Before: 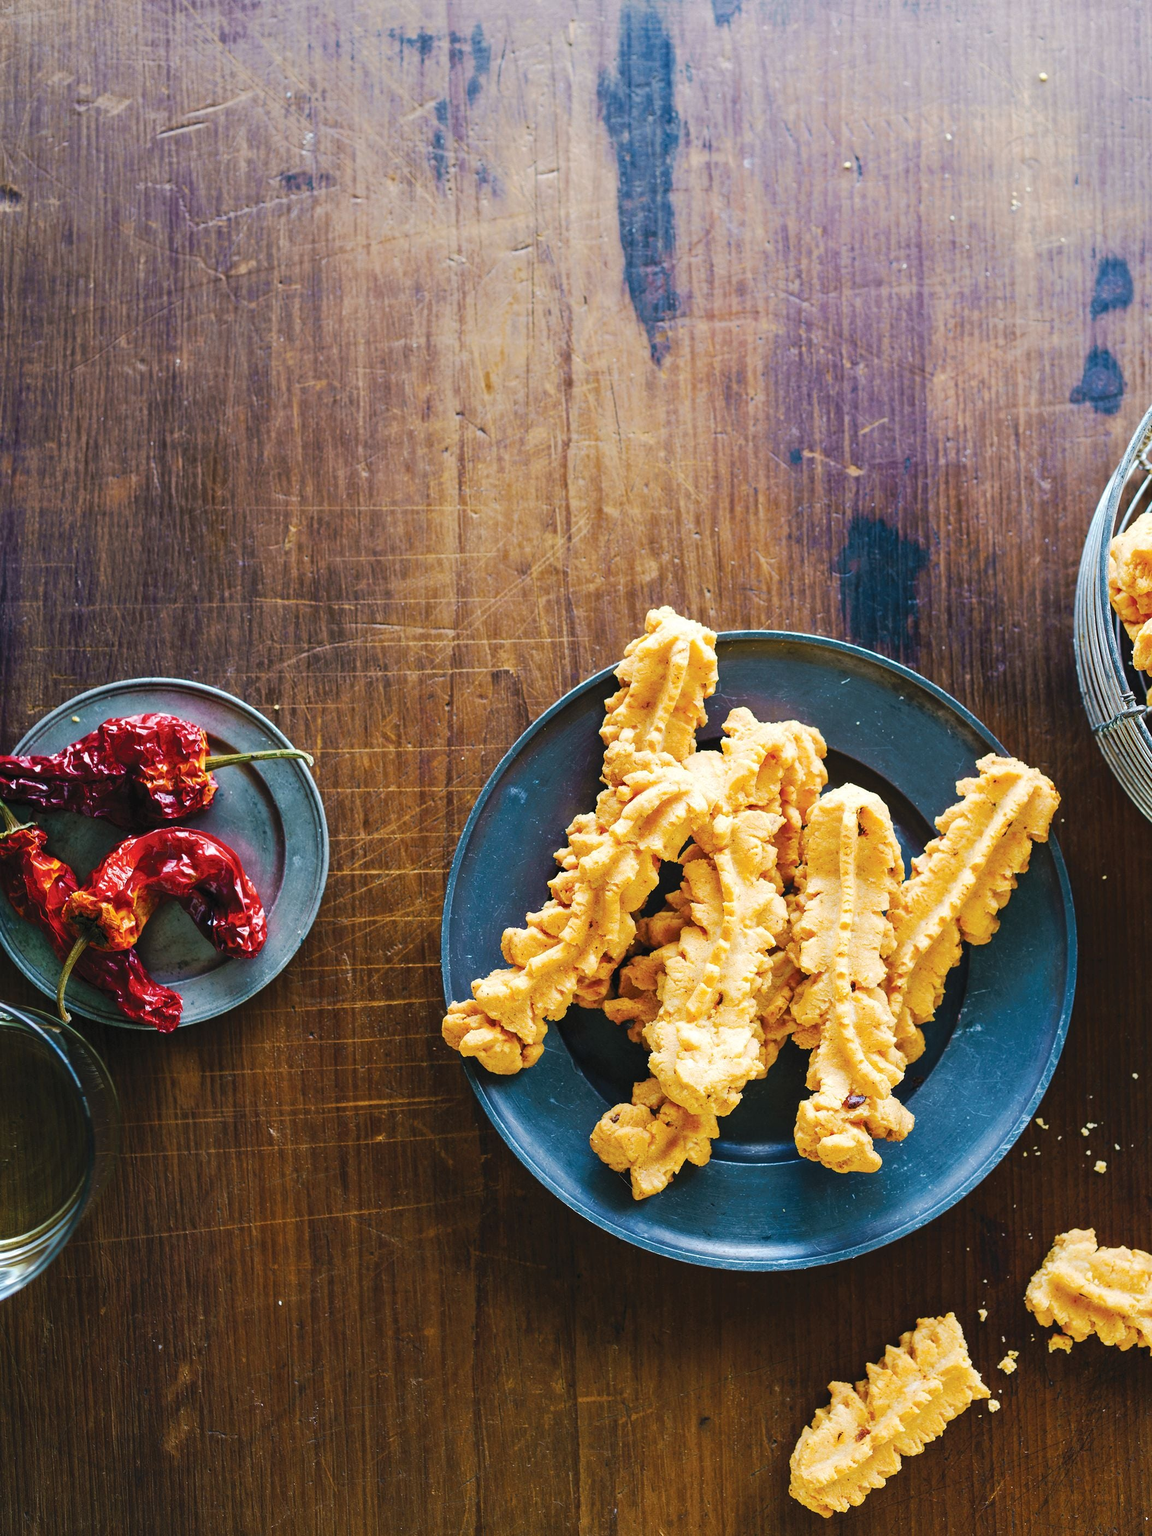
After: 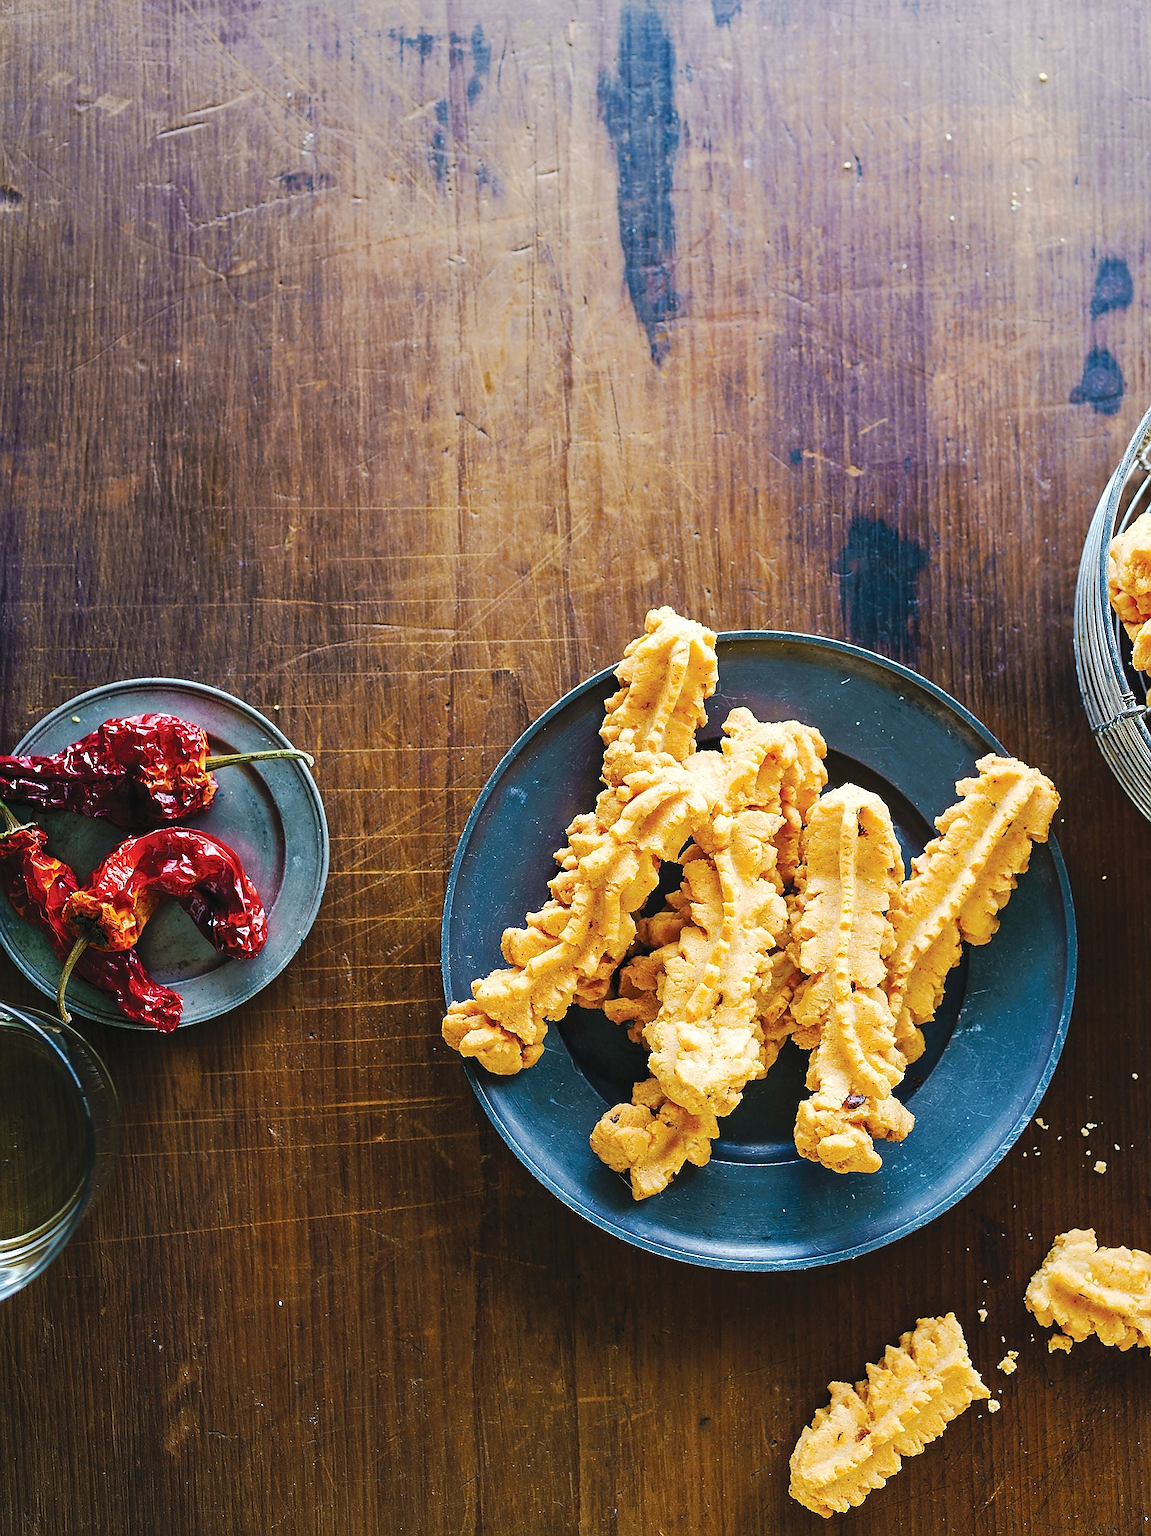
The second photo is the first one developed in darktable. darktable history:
sharpen: radius 1.426, amount 1.236, threshold 0.832
